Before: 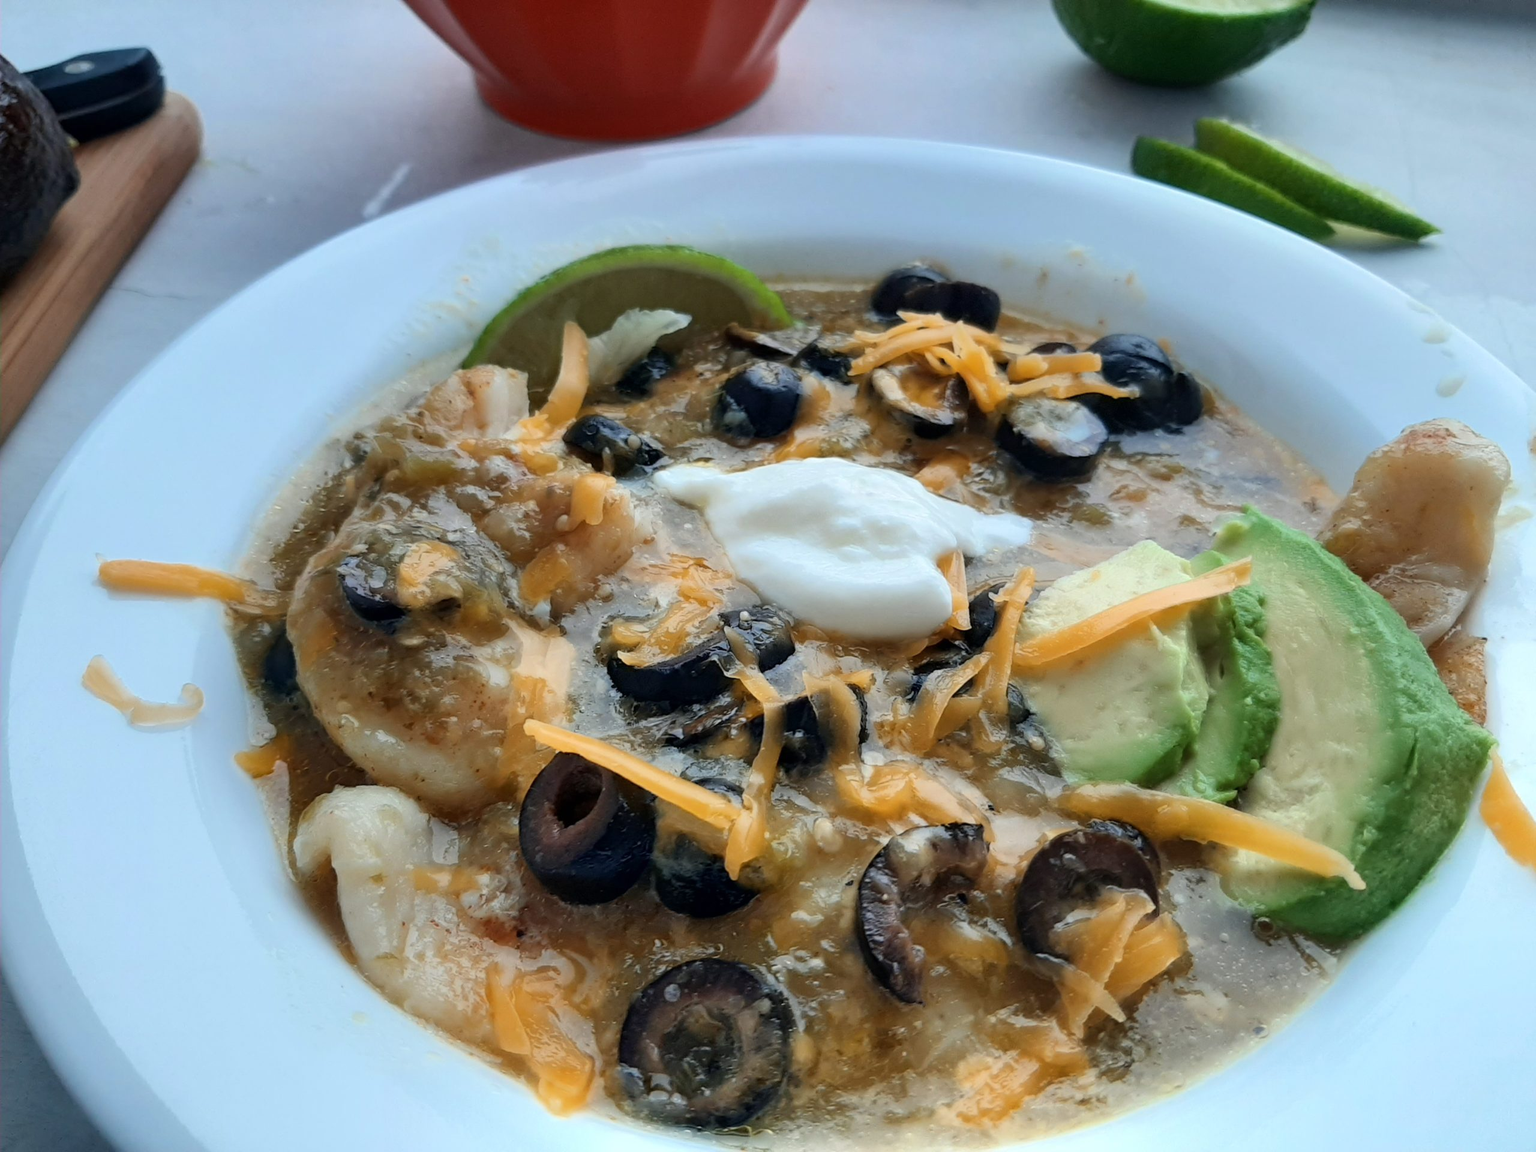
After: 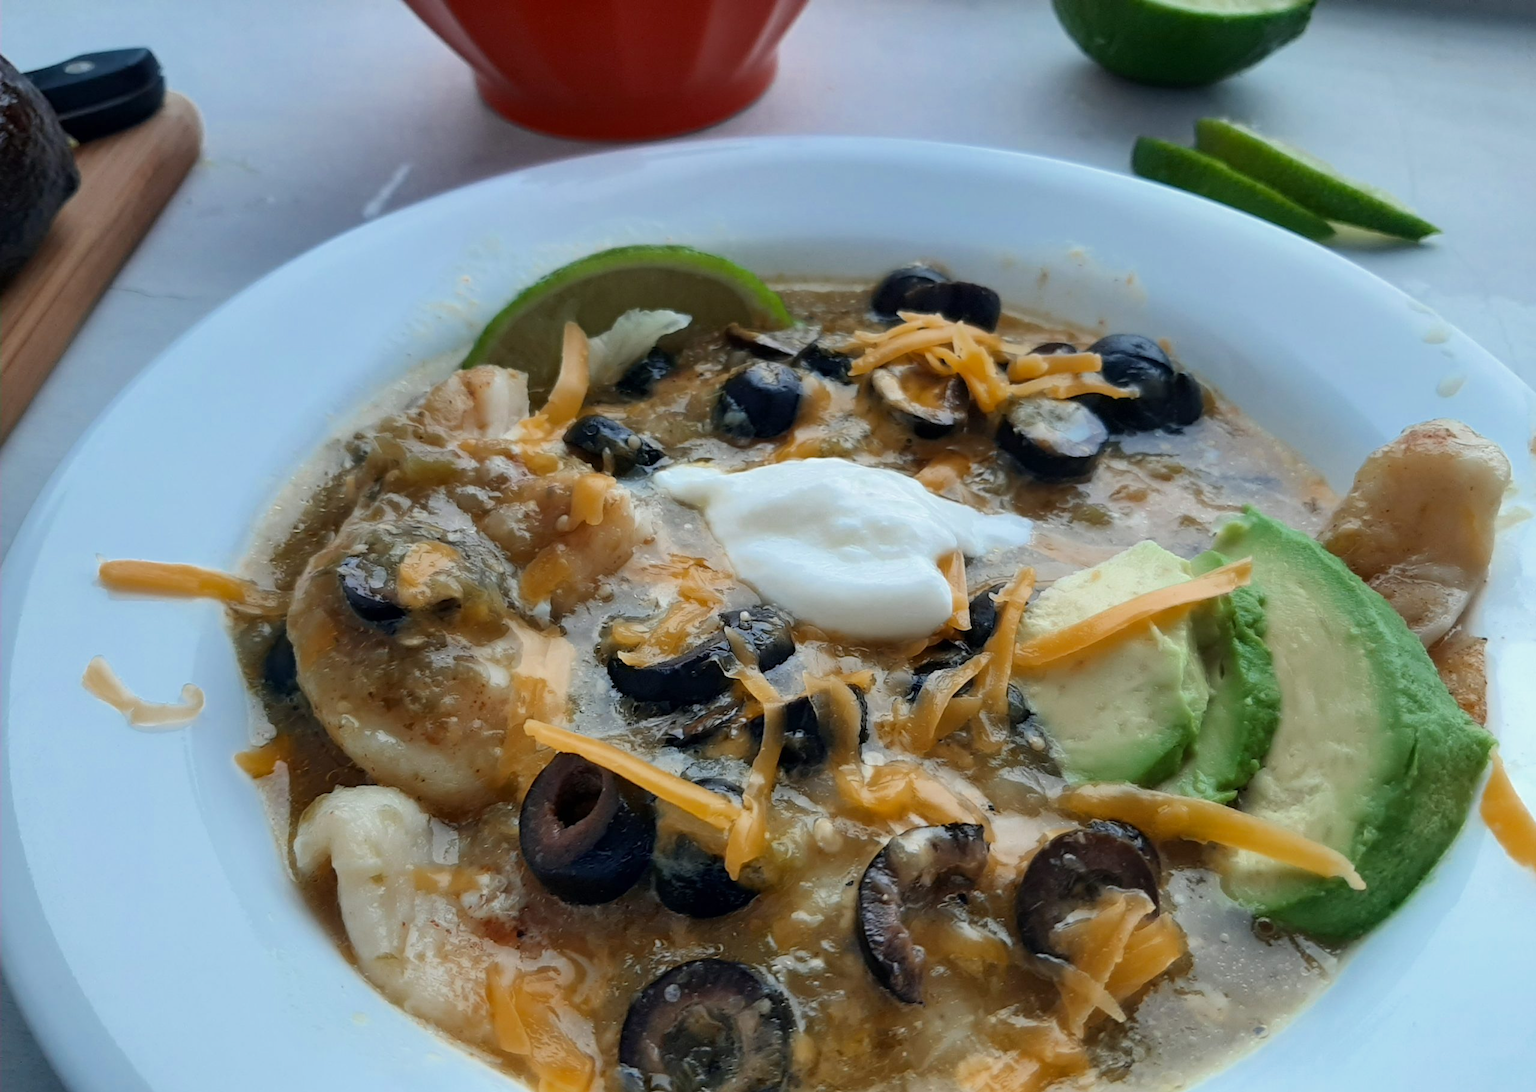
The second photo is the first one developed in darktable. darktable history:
color zones: curves: ch0 [(0, 0.425) (0.143, 0.422) (0.286, 0.42) (0.429, 0.419) (0.571, 0.419) (0.714, 0.42) (0.857, 0.422) (1, 0.425)]
crop and rotate: top 0.009%, bottom 5.165%
